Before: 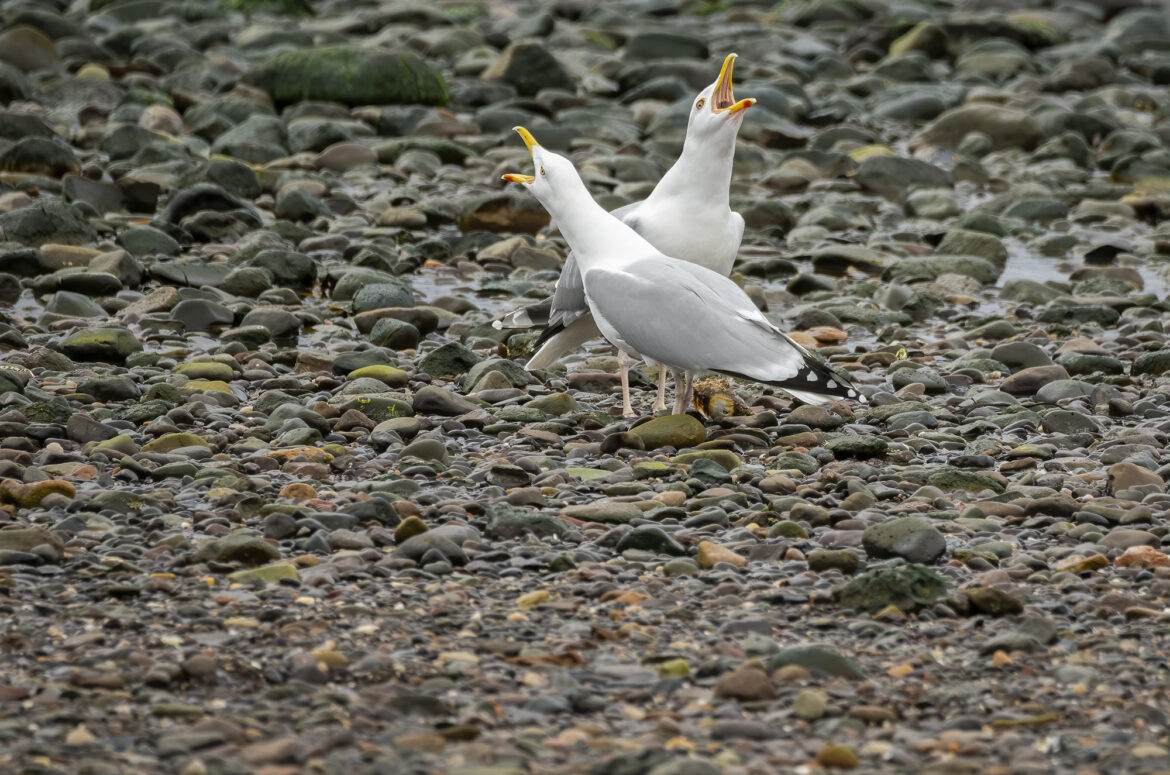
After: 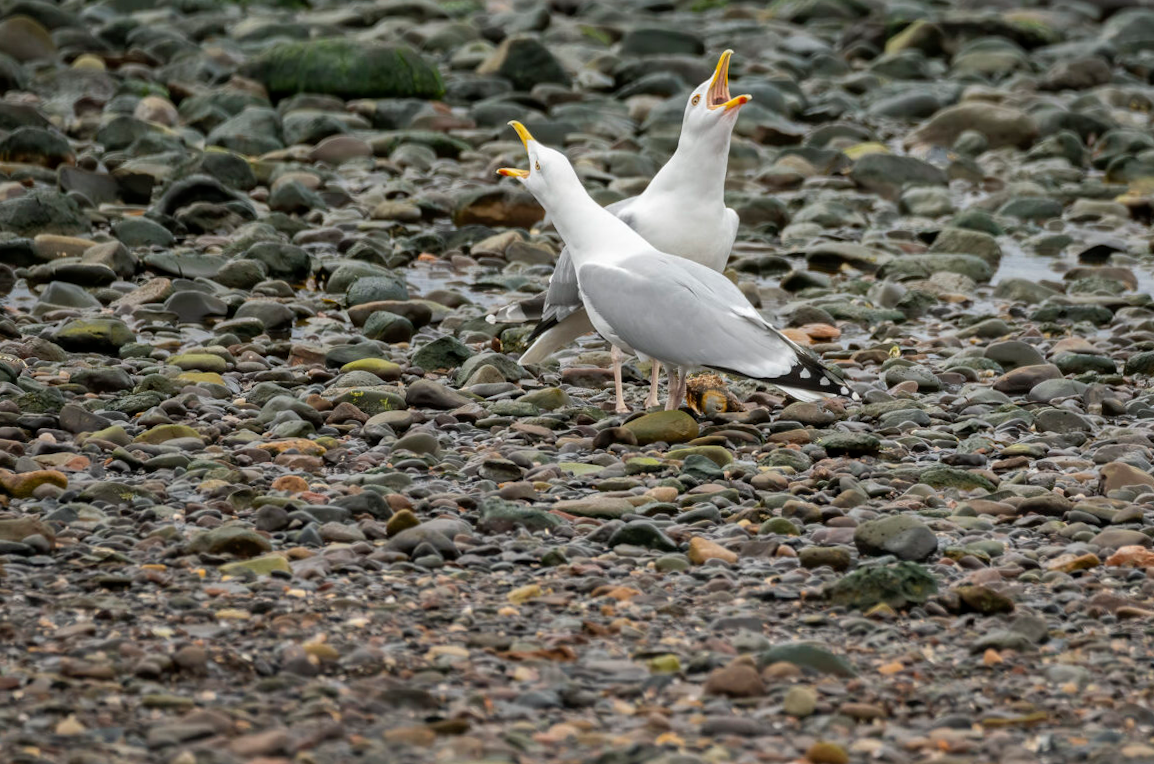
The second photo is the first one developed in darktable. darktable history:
crop and rotate: angle -0.5°
contrast brightness saturation: saturation -0.05
